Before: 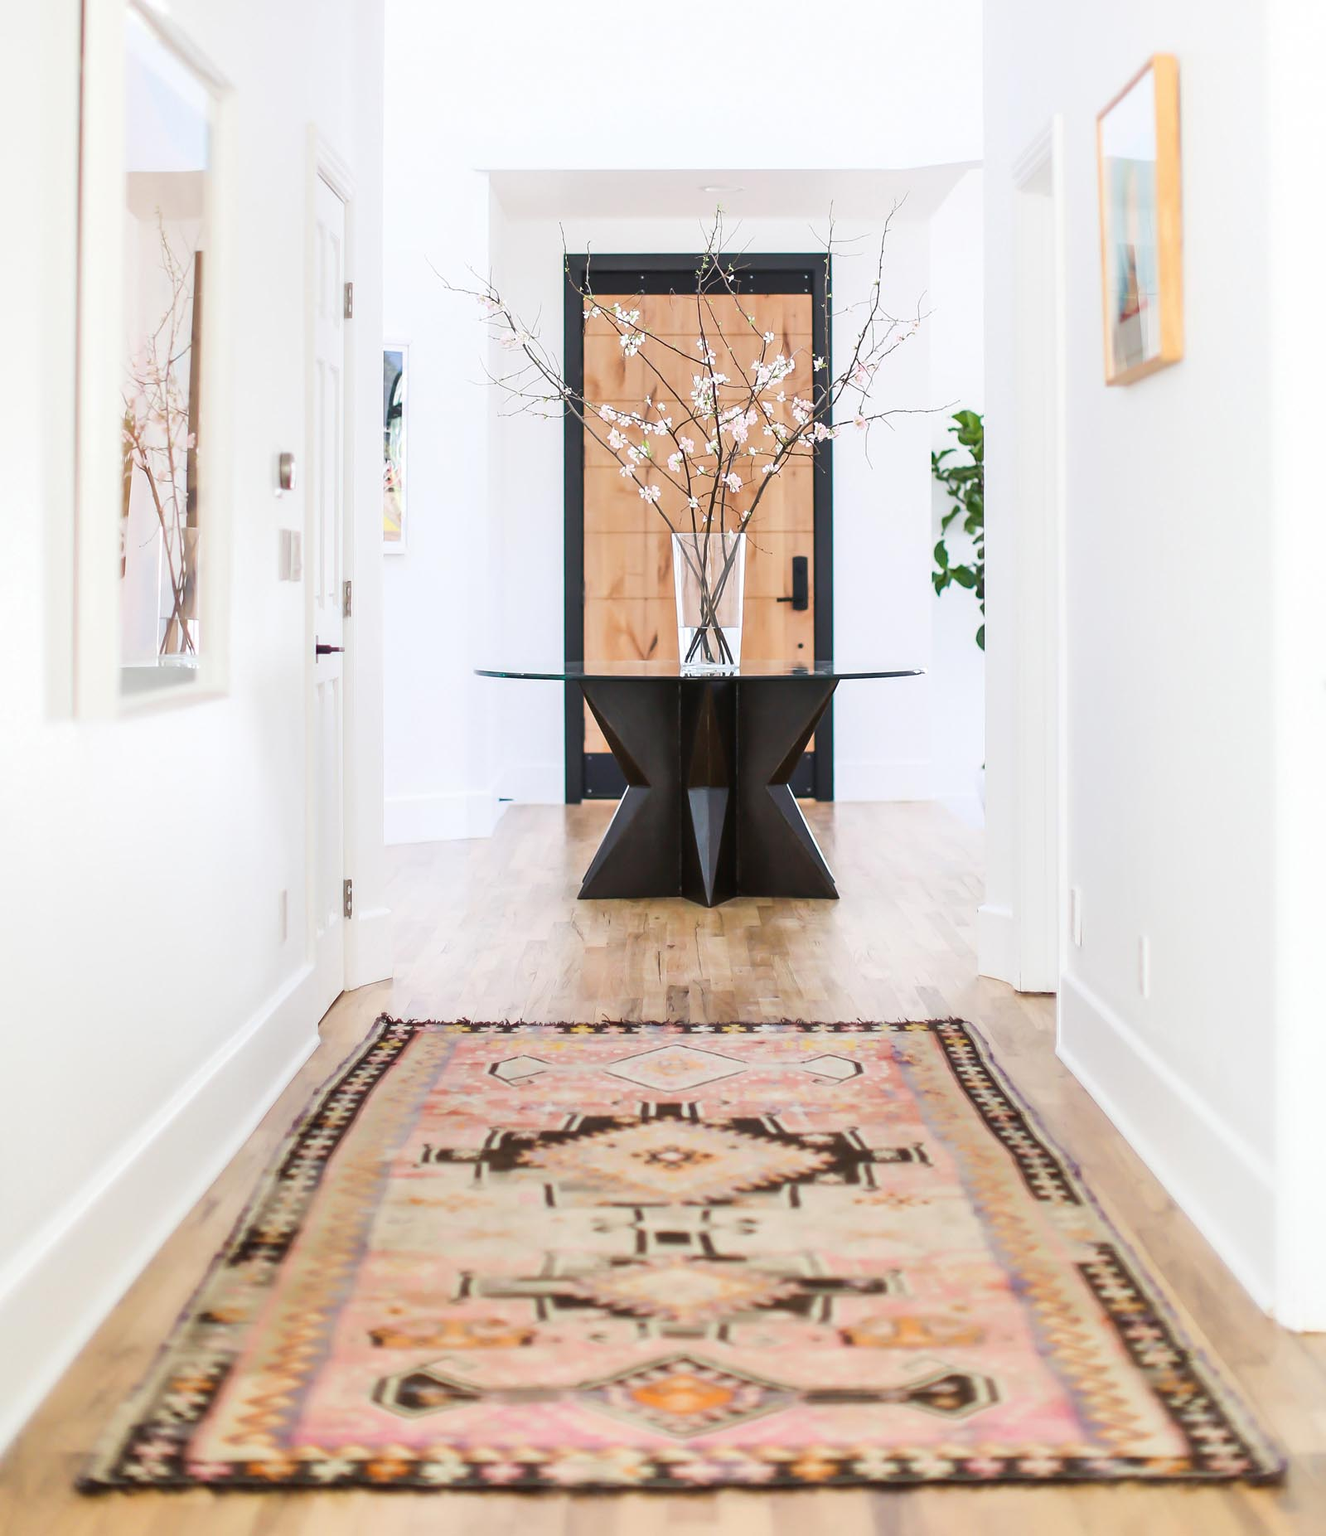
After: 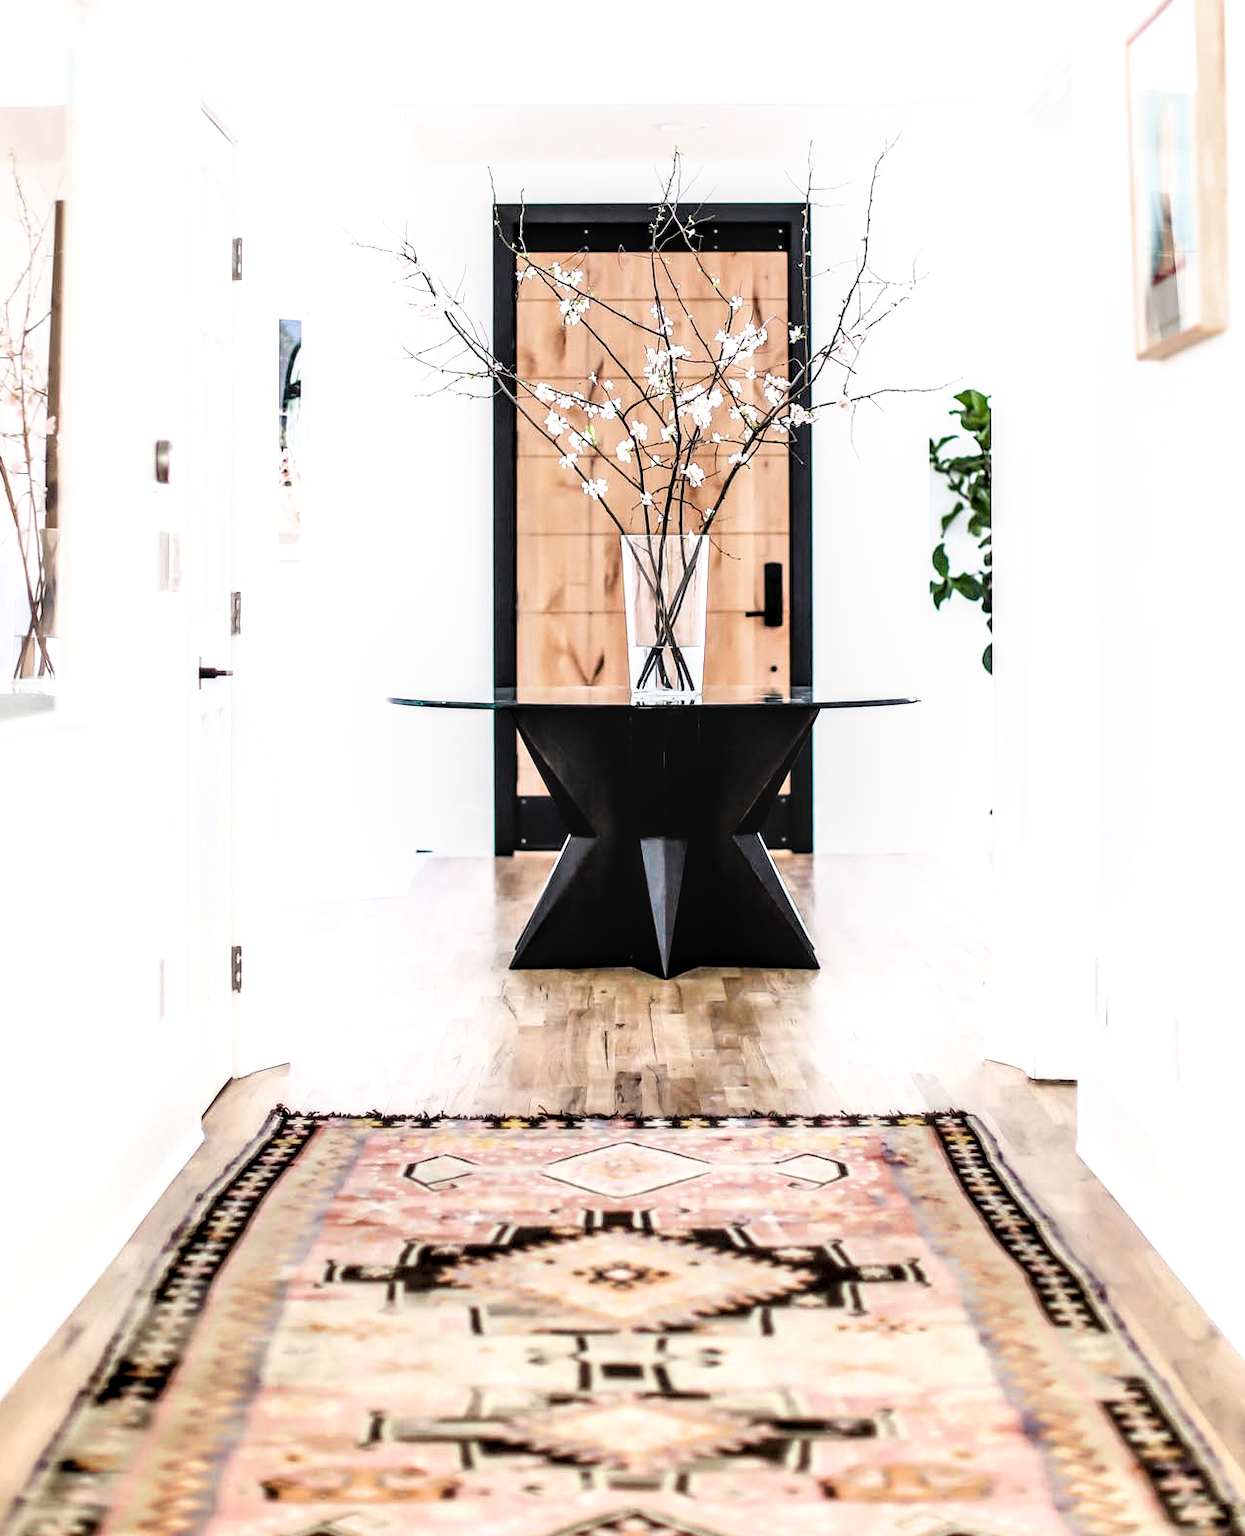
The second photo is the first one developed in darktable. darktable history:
filmic rgb: black relative exposure -3.63 EV, white relative exposure 2.16 EV, hardness 3.62
crop: left 11.225%, top 5.381%, right 9.565%, bottom 10.314%
local contrast: detail 150%
